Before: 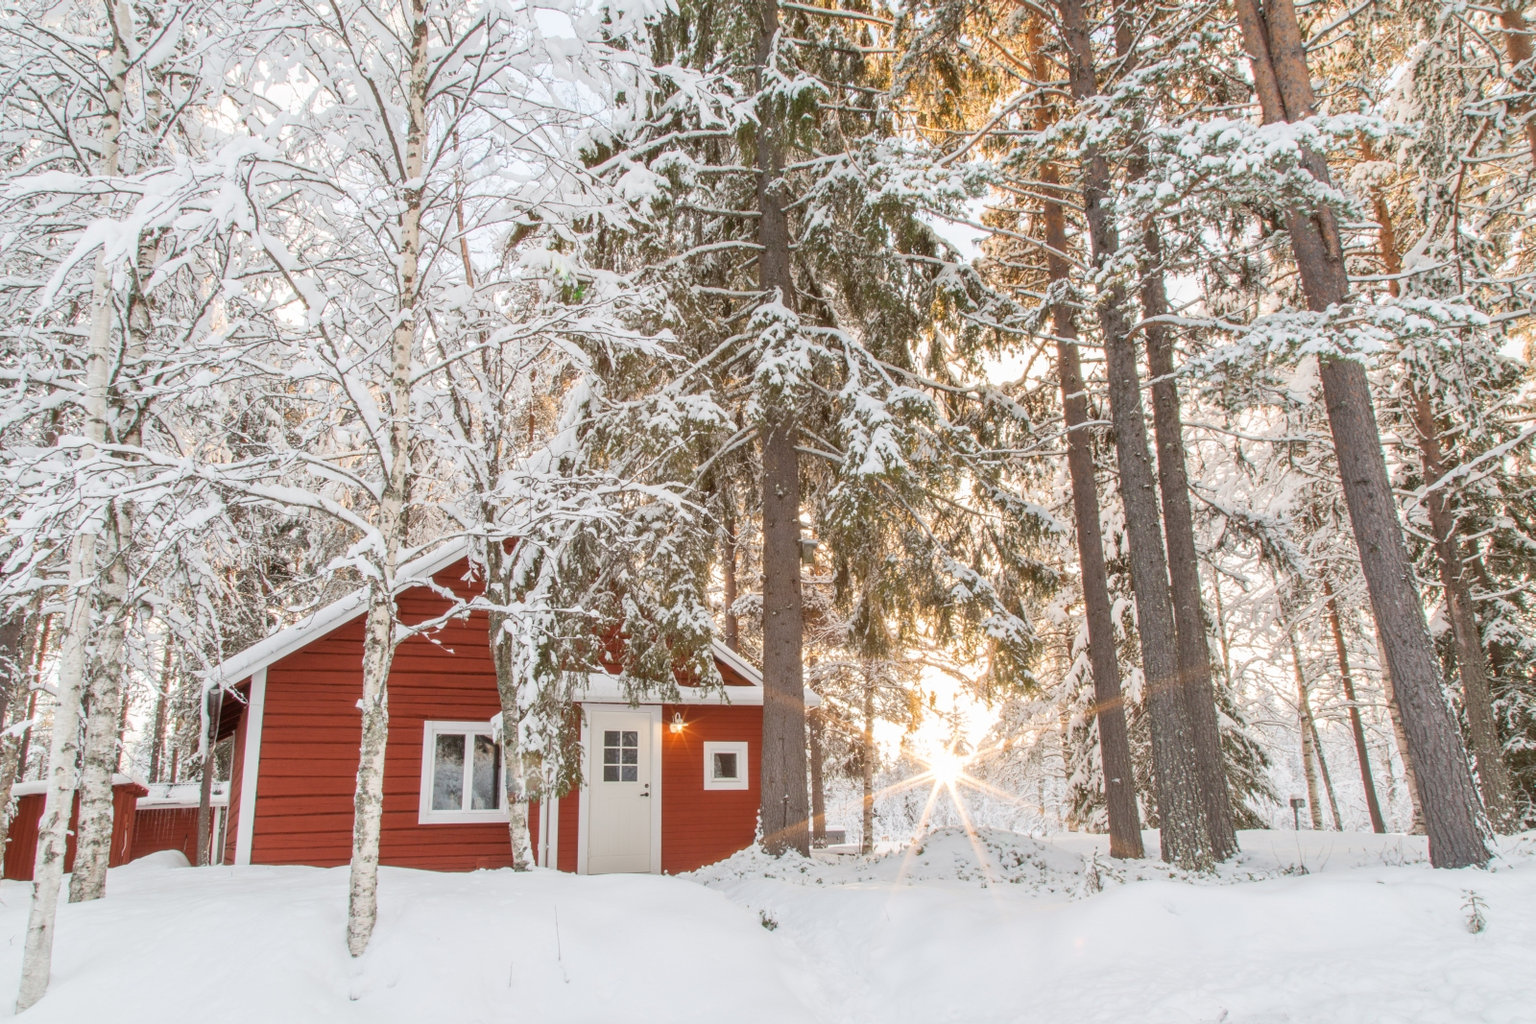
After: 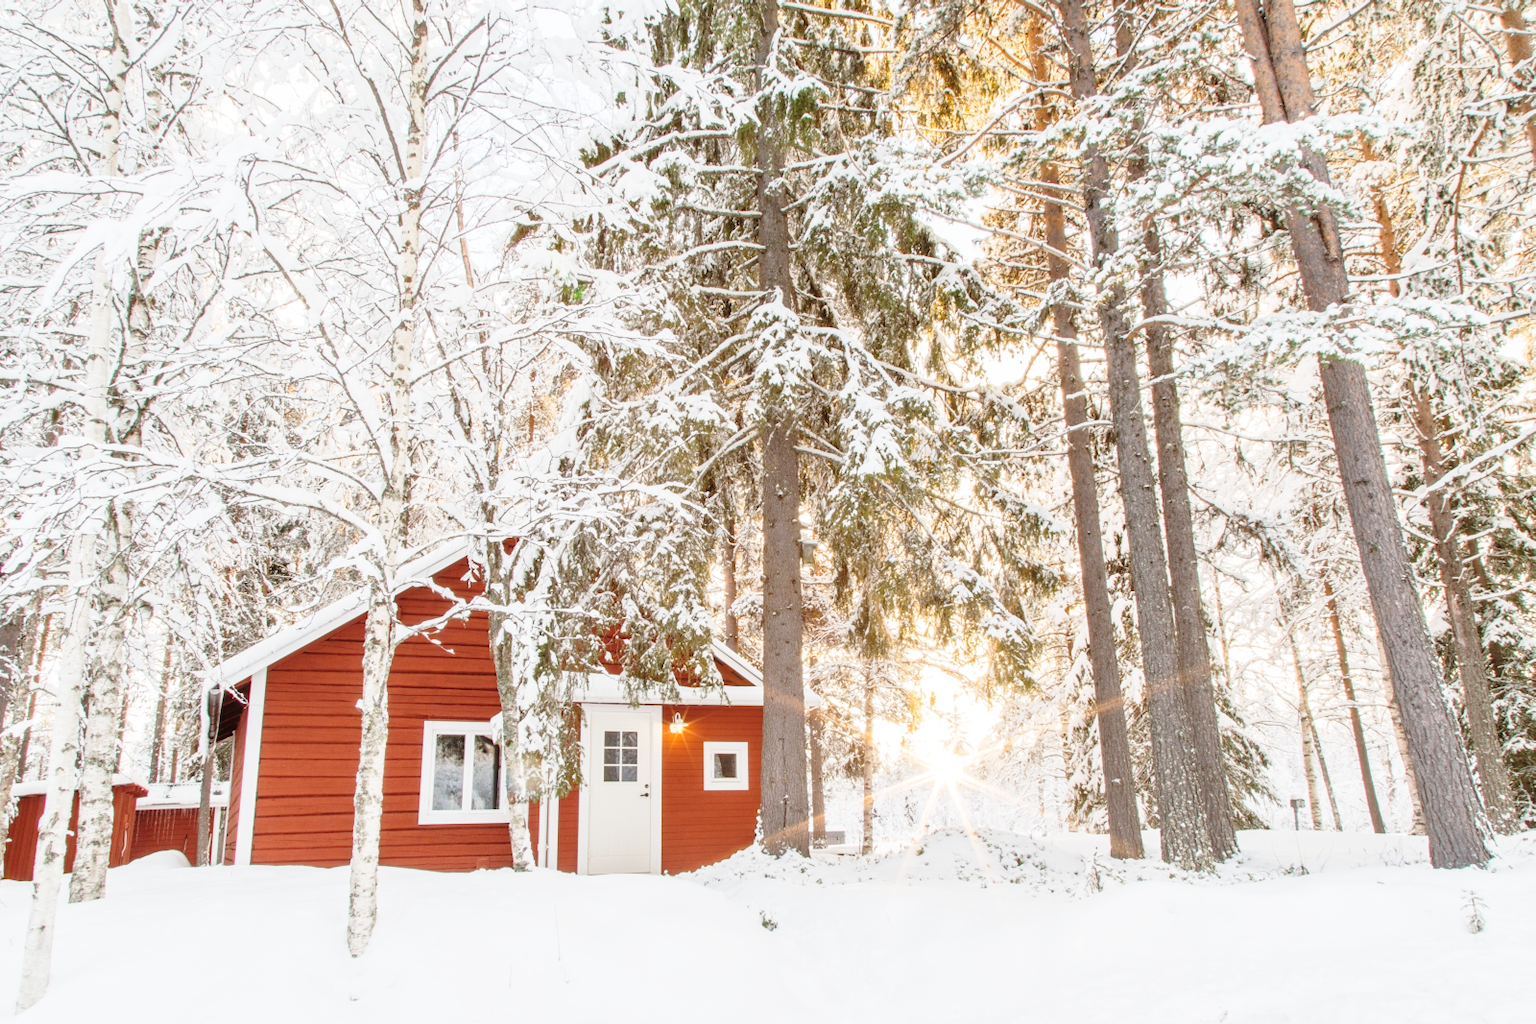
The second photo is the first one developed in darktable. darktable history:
color zones: curves: ch1 [(0, 0.469) (0.001, 0.469) (0.12, 0.446) (0.248, 0.469) (0.5, 0.5) (0.748, 0.5) (0.999, 0.469) (1, 0.469)]
base curve: curves: ch0 [(0, 0) (0.028, 0.03) (0.121, 0.232) (0.46, 0.748) (0.859, 0.968) (1, 1)], preserve colors none
